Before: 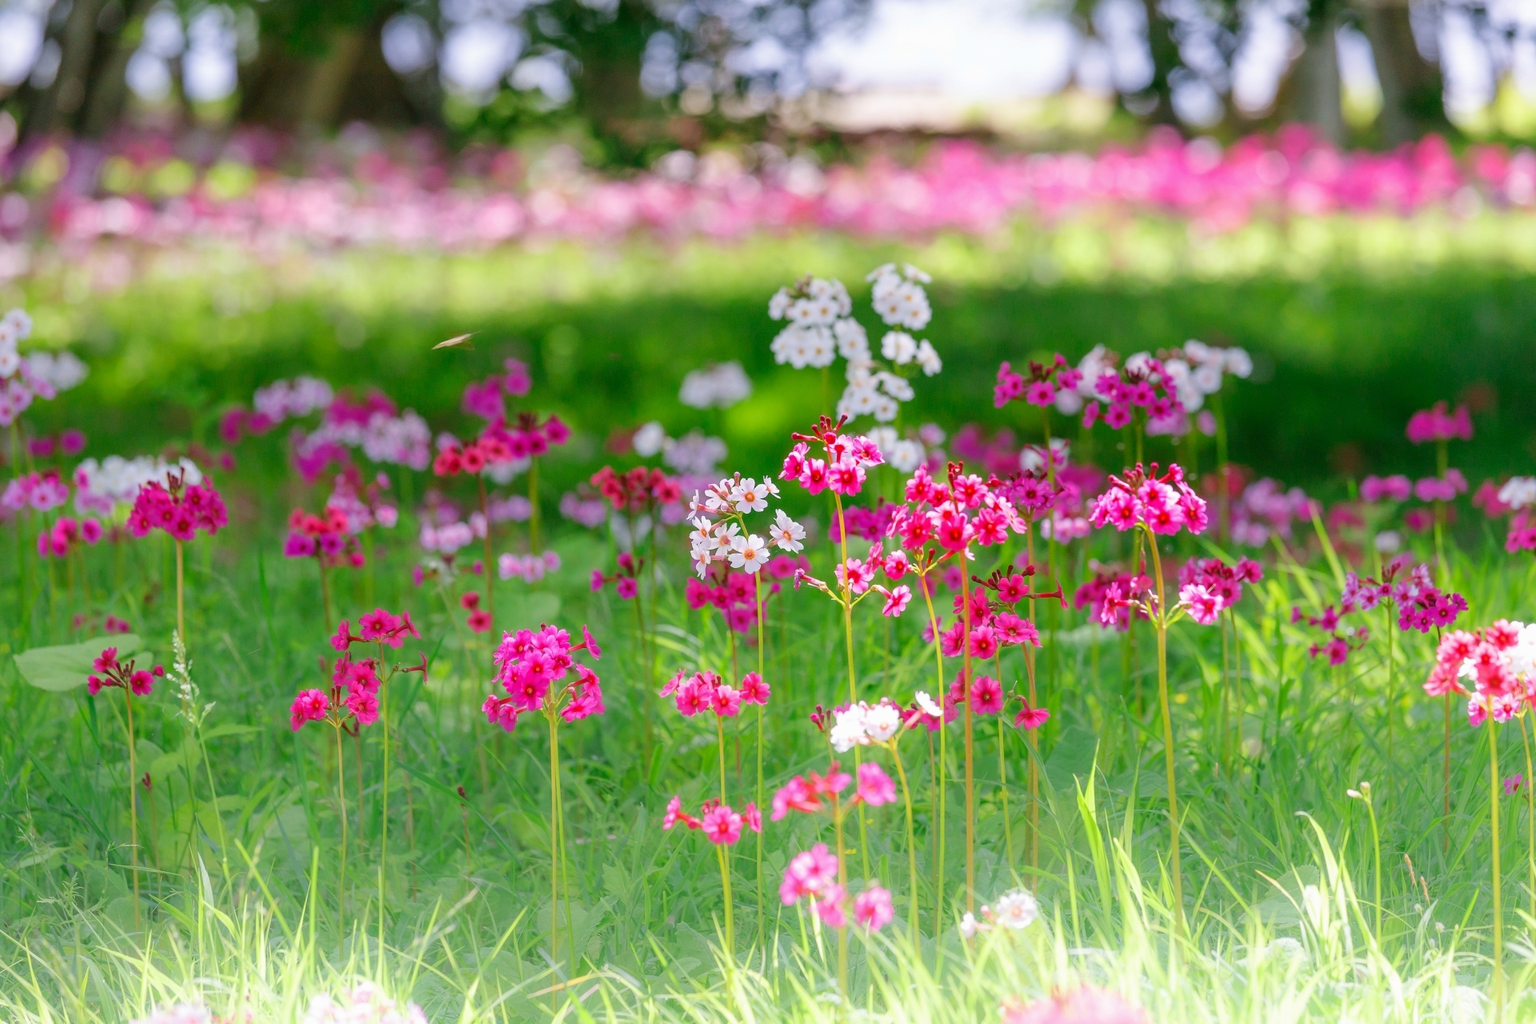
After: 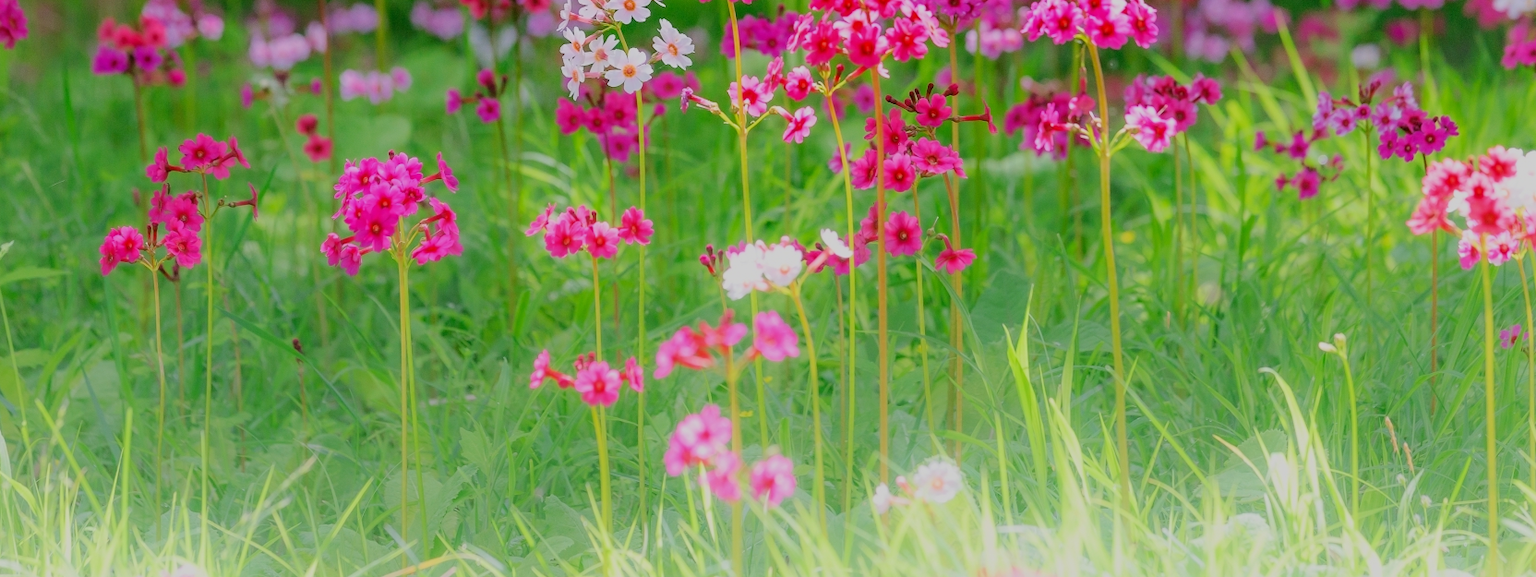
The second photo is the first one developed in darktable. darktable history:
filmic rgb: black relative exposure -7.15 EV, white relative exposure 5.36 EV, hardness 3.02, color science v6 (2022)
crop and rotate: left 13.306%, top 48.129%, bottom 2.928%
